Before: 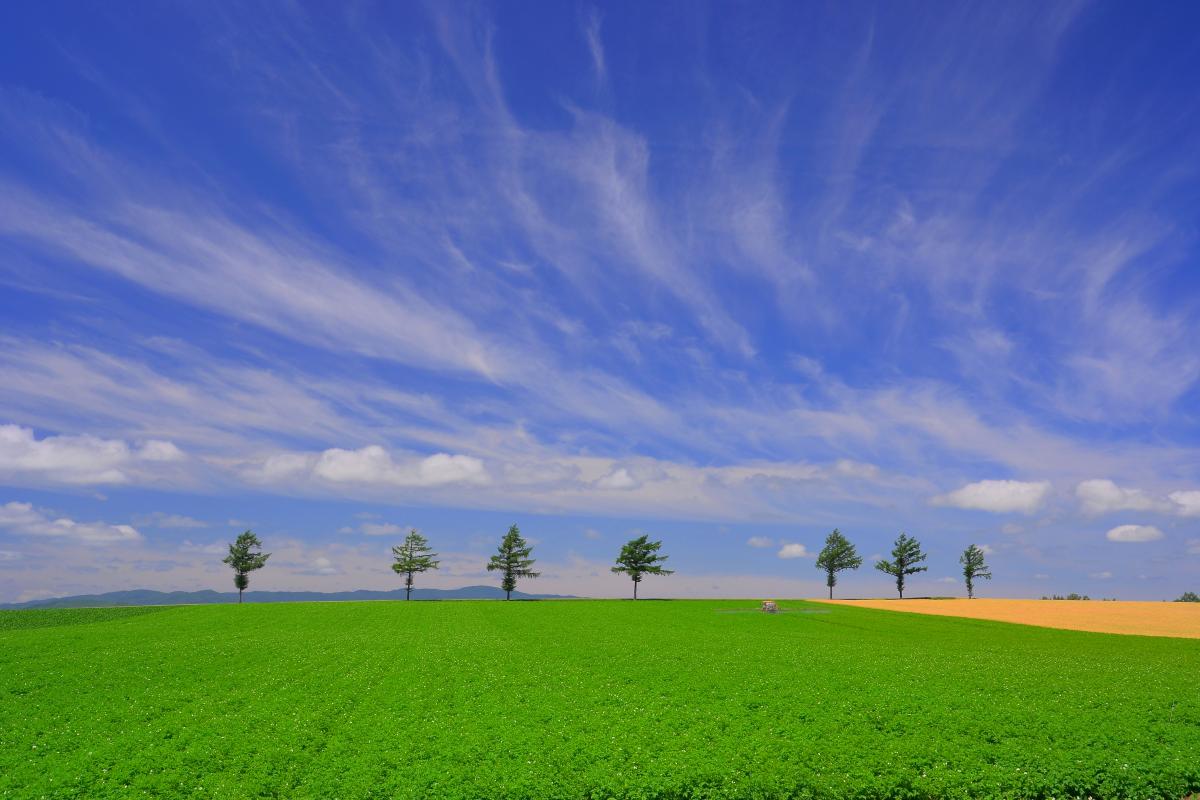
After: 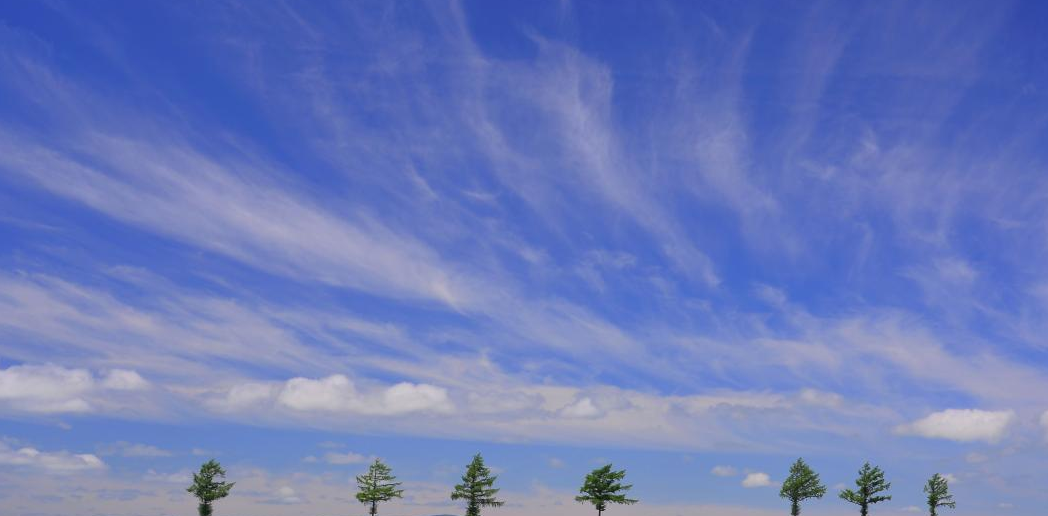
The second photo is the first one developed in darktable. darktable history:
color zones: curves: ch0 [(0.25, 0.5) (0.428, 0.473) (0.75, 0.5)]; ch1 [(0.243, 0.479) (0.398, 0.452) (0.75, 0.5)]
crop: left 3.015%, top 8.969%, right 9.647%, bottom 26.457%
